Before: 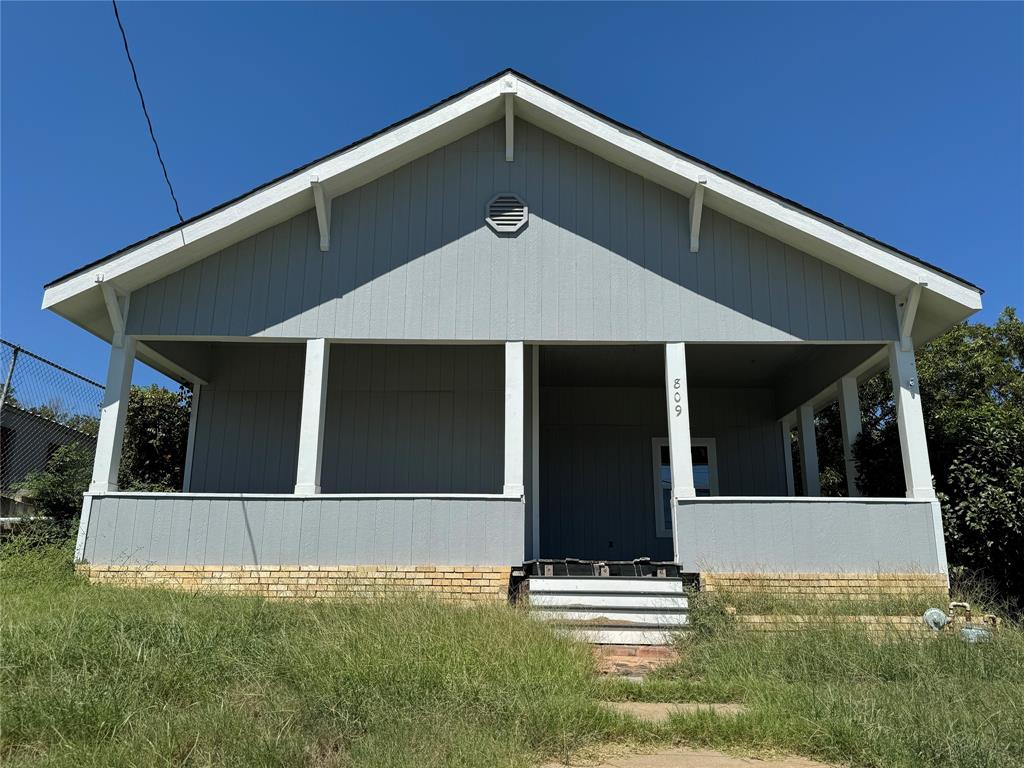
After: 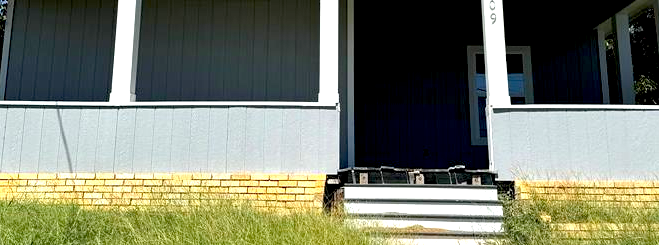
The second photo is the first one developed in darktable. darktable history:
color zones: curves: ch0 [(0.224, 0.526) (0.75, 0.5)]; ch1 [(0.055, 0.526) (0.224, 0.761) (0.377, 0.526) (0.75, 0.5)]
crop: left 18.091%, top 51.13%, right 17.525%, bottom 16.85%
exposure: black level correction 0.012, exposure 0.7 EV, compensate exposure bias true, compensate highlight preservation false
